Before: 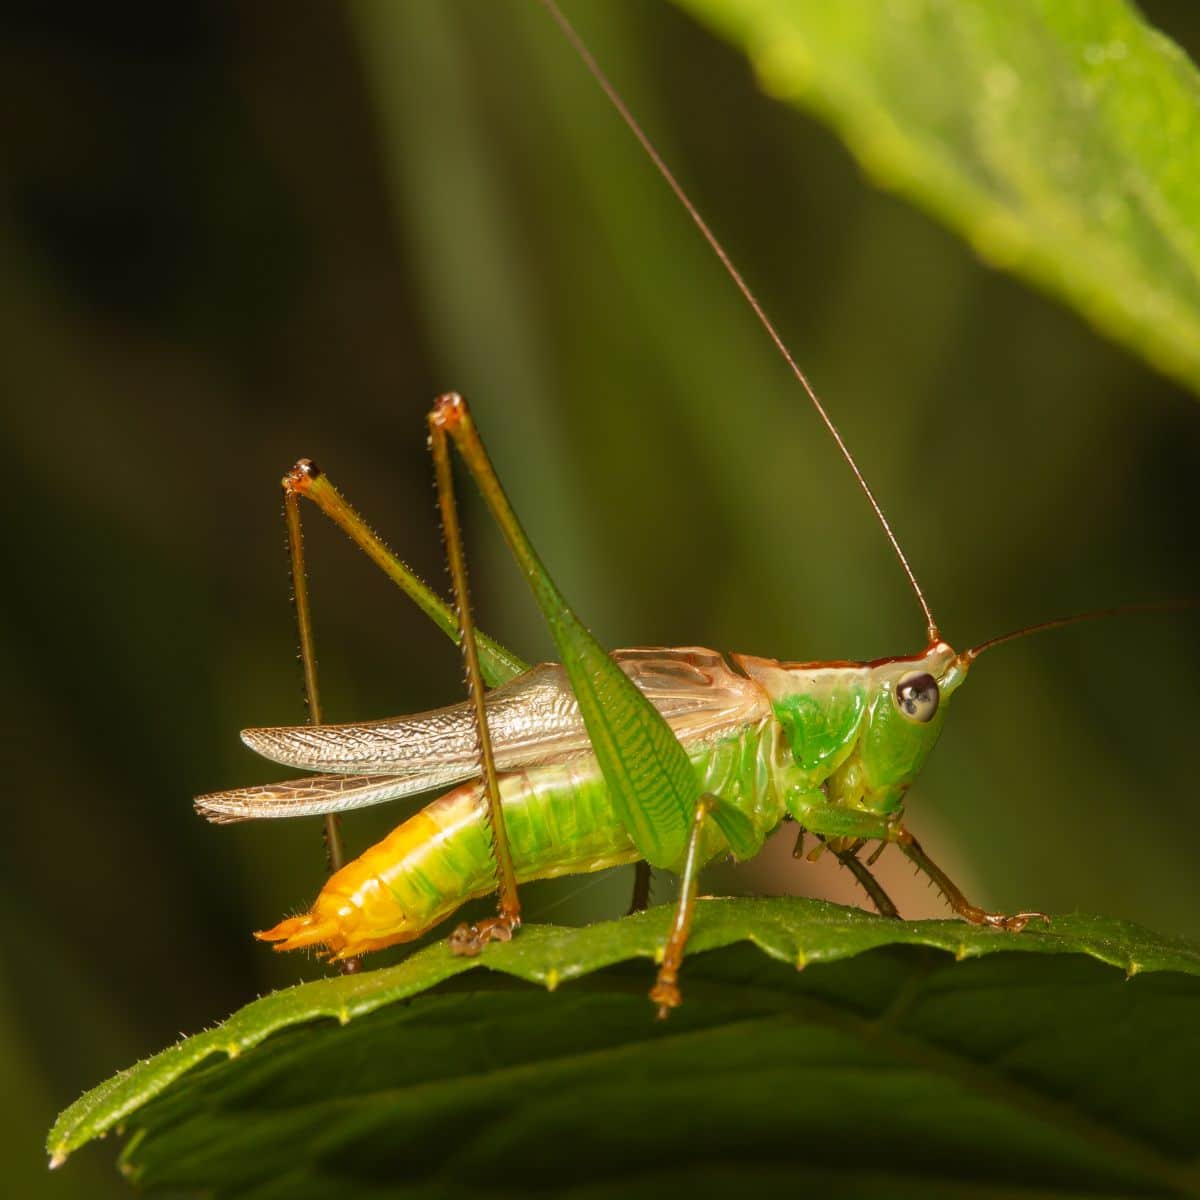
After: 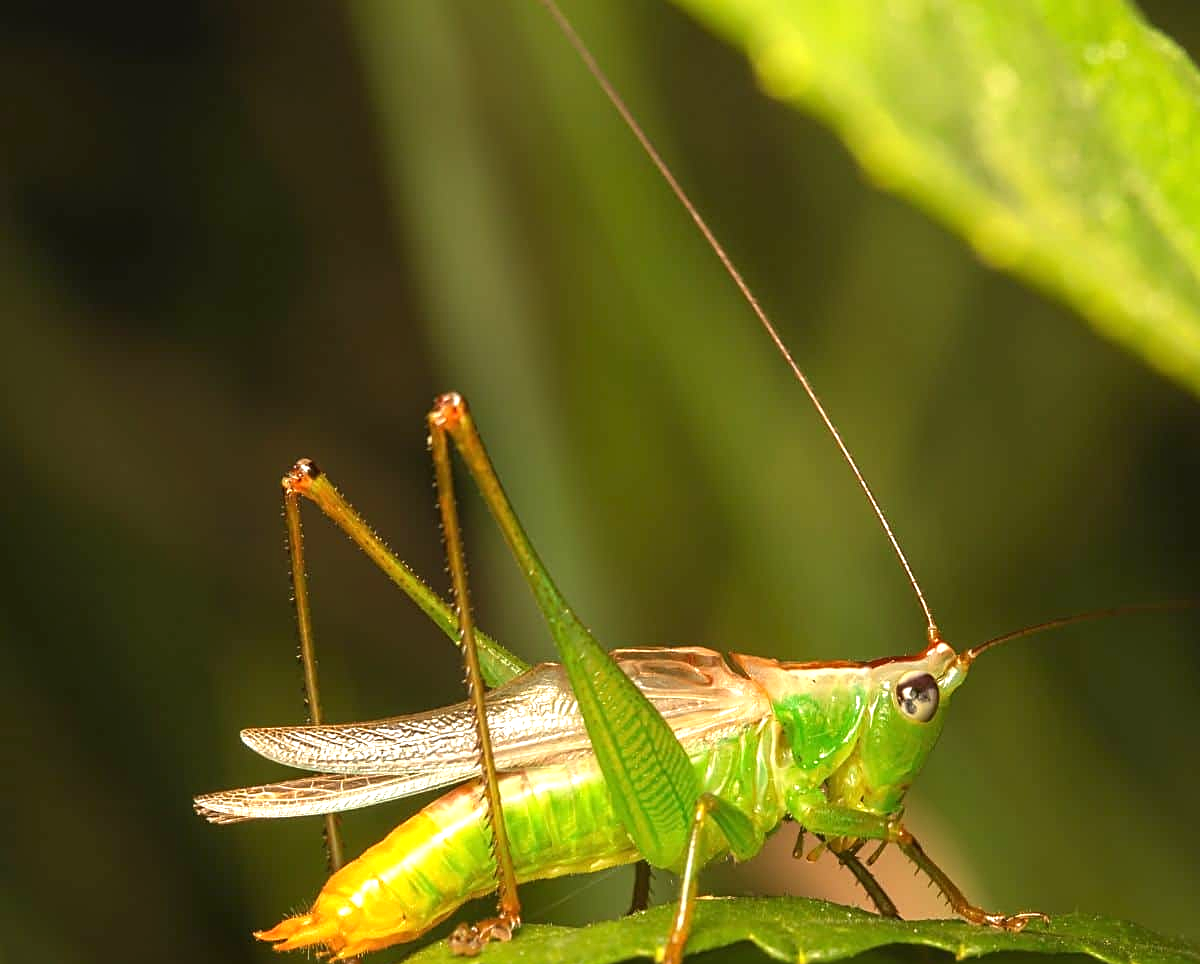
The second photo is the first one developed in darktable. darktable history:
crop: bottom 19.634%
exposure: black level correction 0, exposure 0.7 EV, compensate highlight preservation false
sharpen: on, module defaults
